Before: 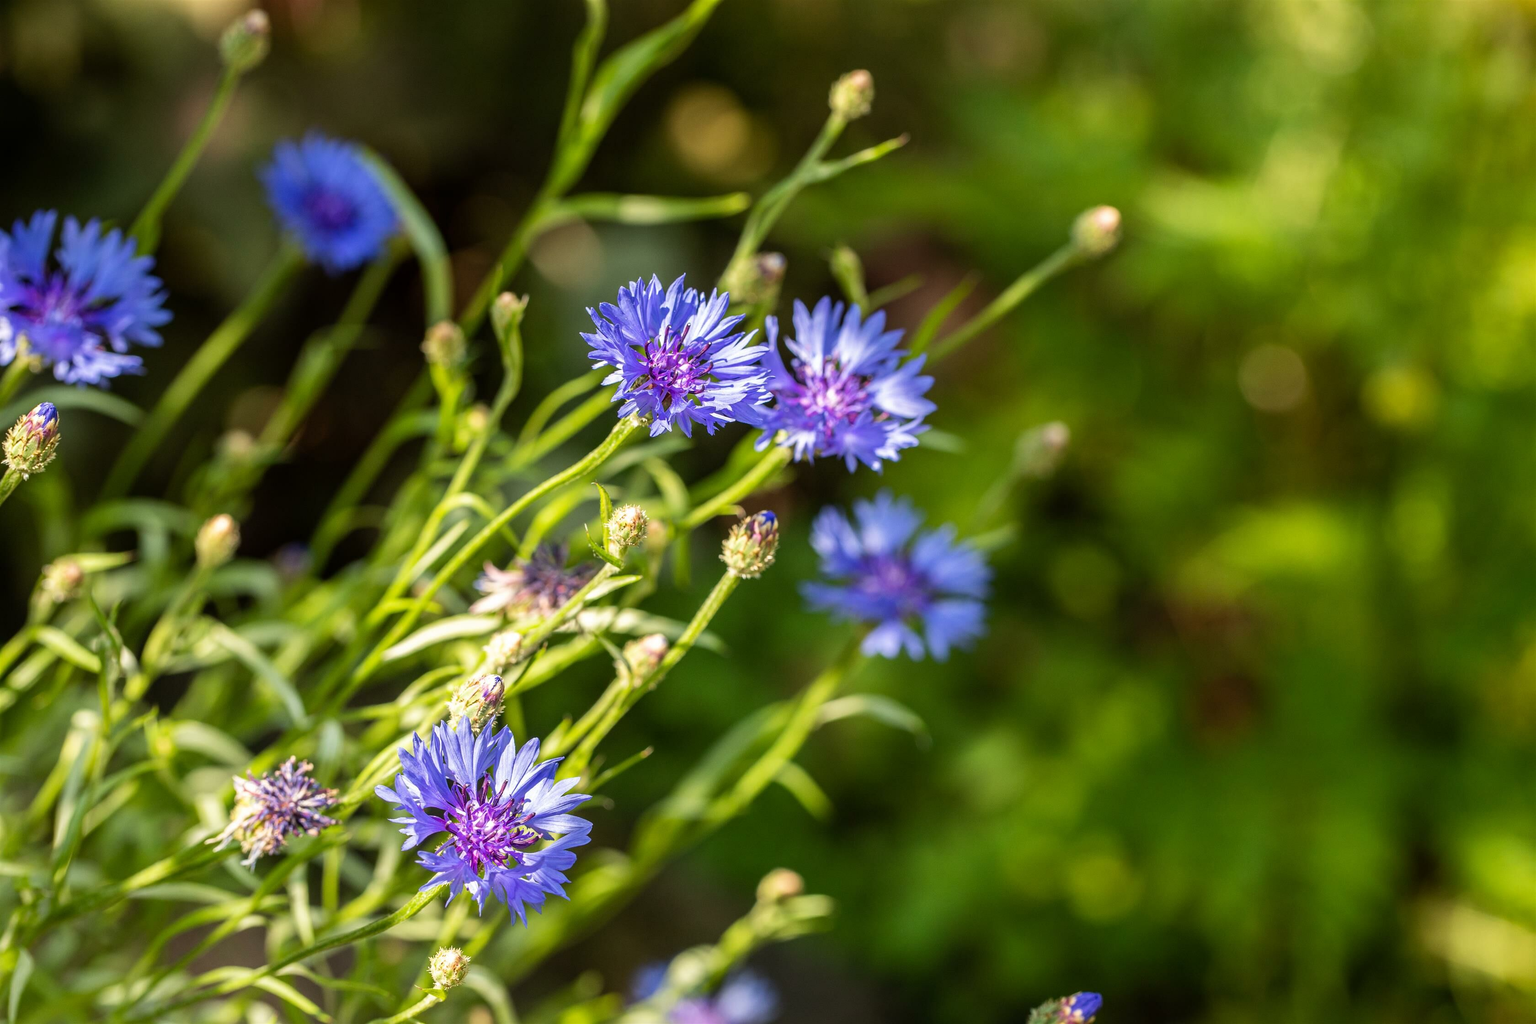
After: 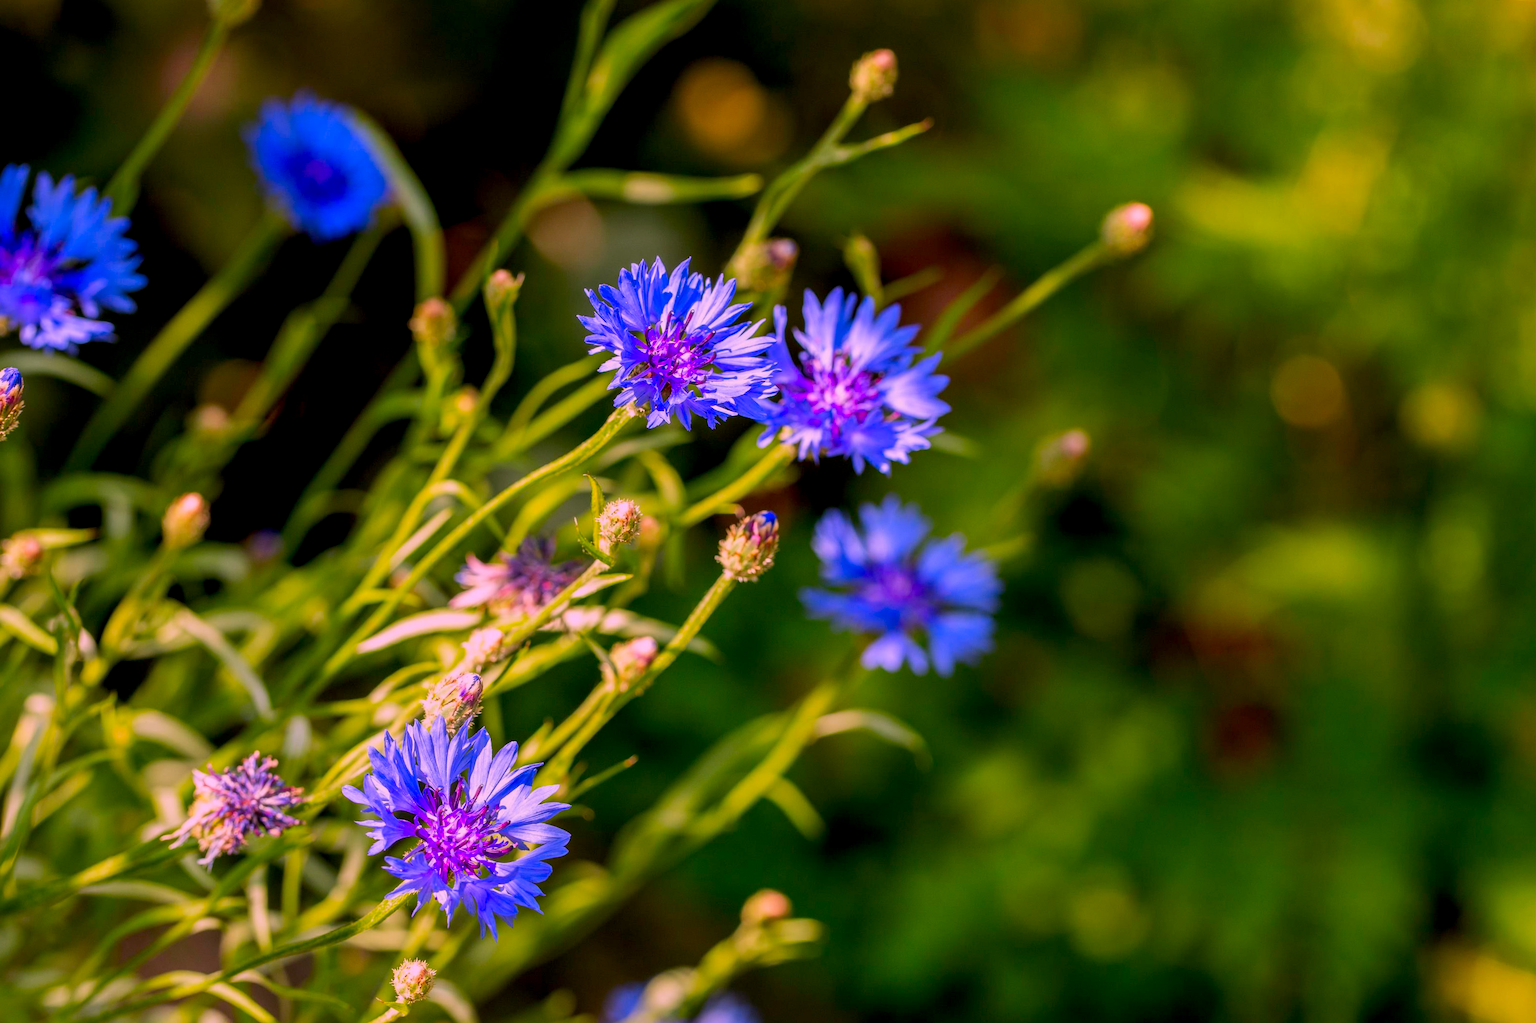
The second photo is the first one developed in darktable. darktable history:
crop and rotate: angle -2.19°
color correction: highlights a* 19.34, highlights b* -12.26, saturation 1.64
exposure: black level correction 0.011, exposure -0.484 EV, compensate highlight preservation false
haze removal: strength -0.077, distance 0.363, compatibility mode true, adaptive false
